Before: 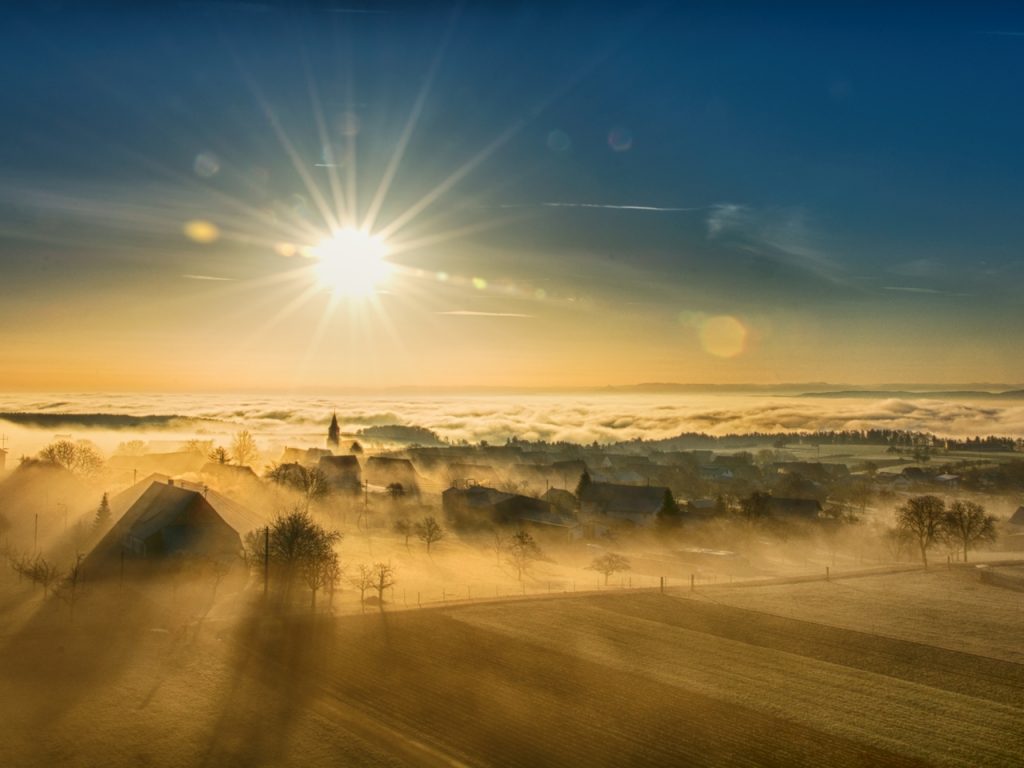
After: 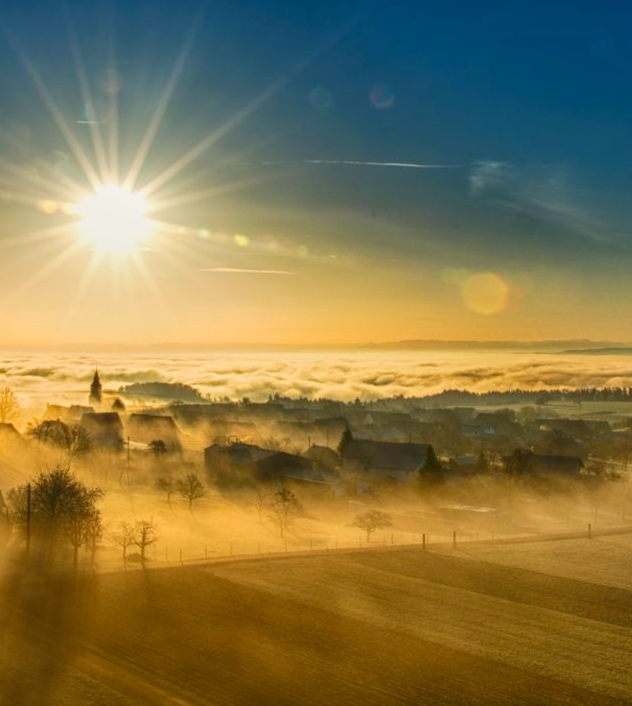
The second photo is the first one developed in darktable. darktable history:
contrast brightness saturation: saturation 0.181
crop and rotate: left 23.277%, top 5.641%, right 14.96%, bottom 2.351%
